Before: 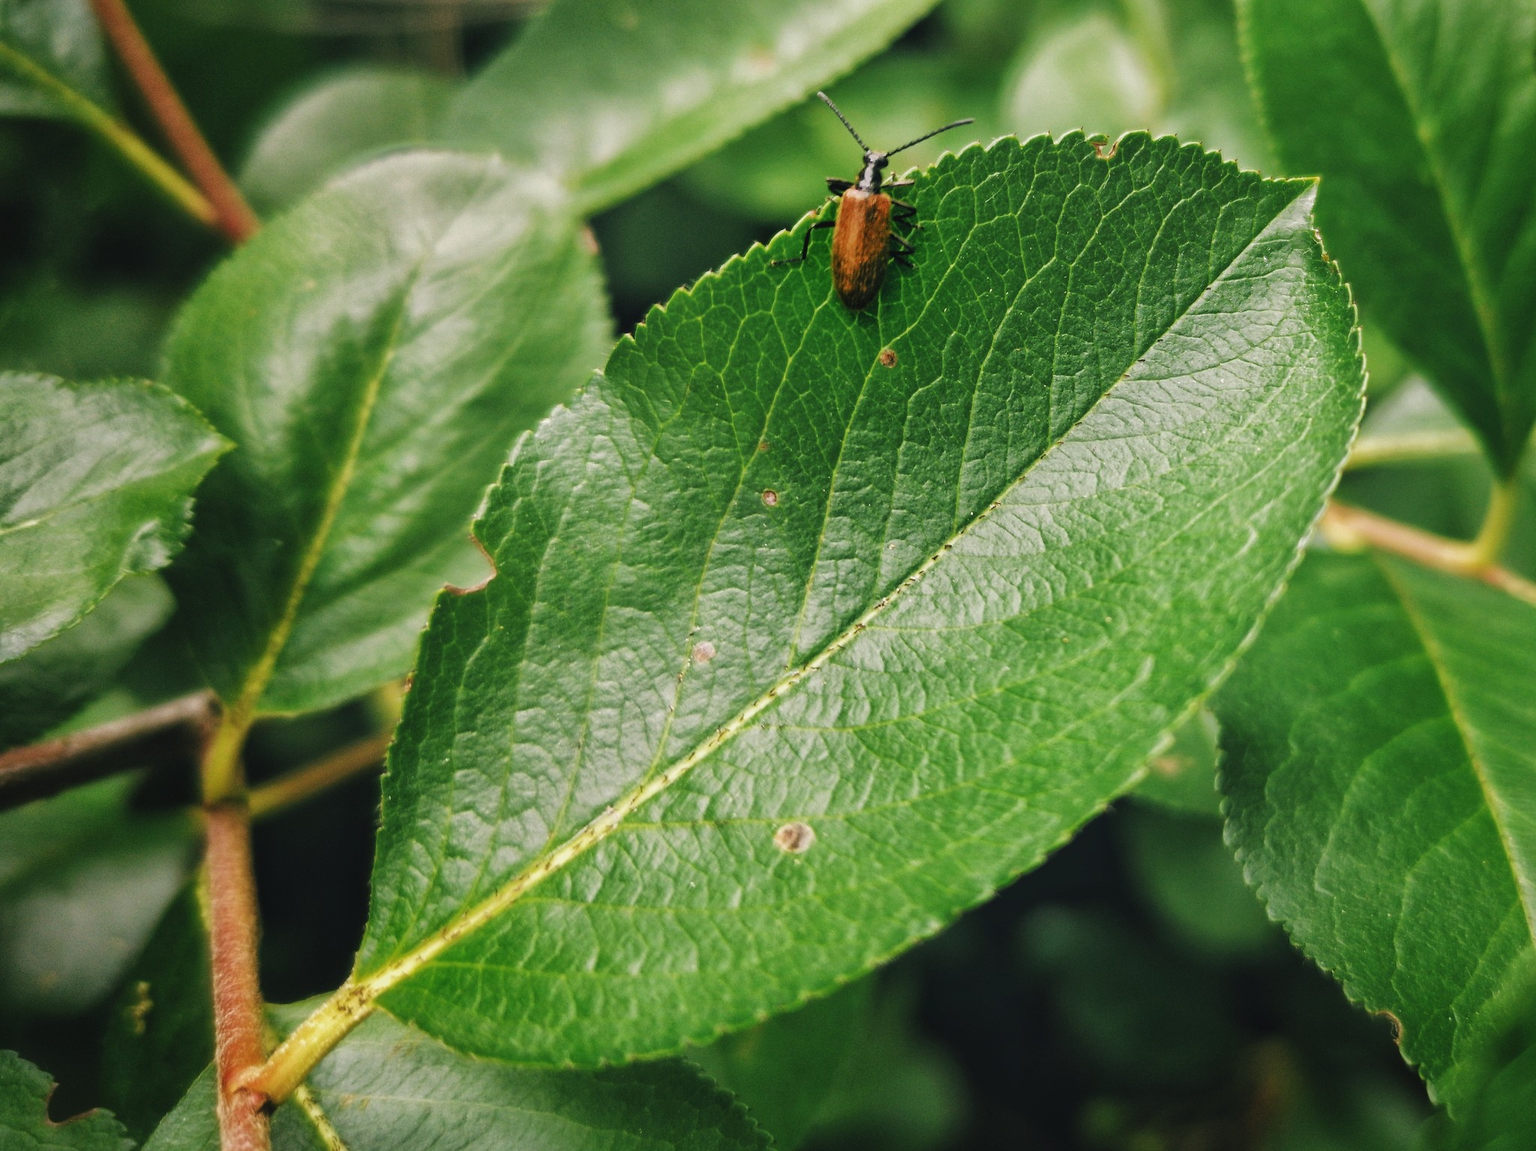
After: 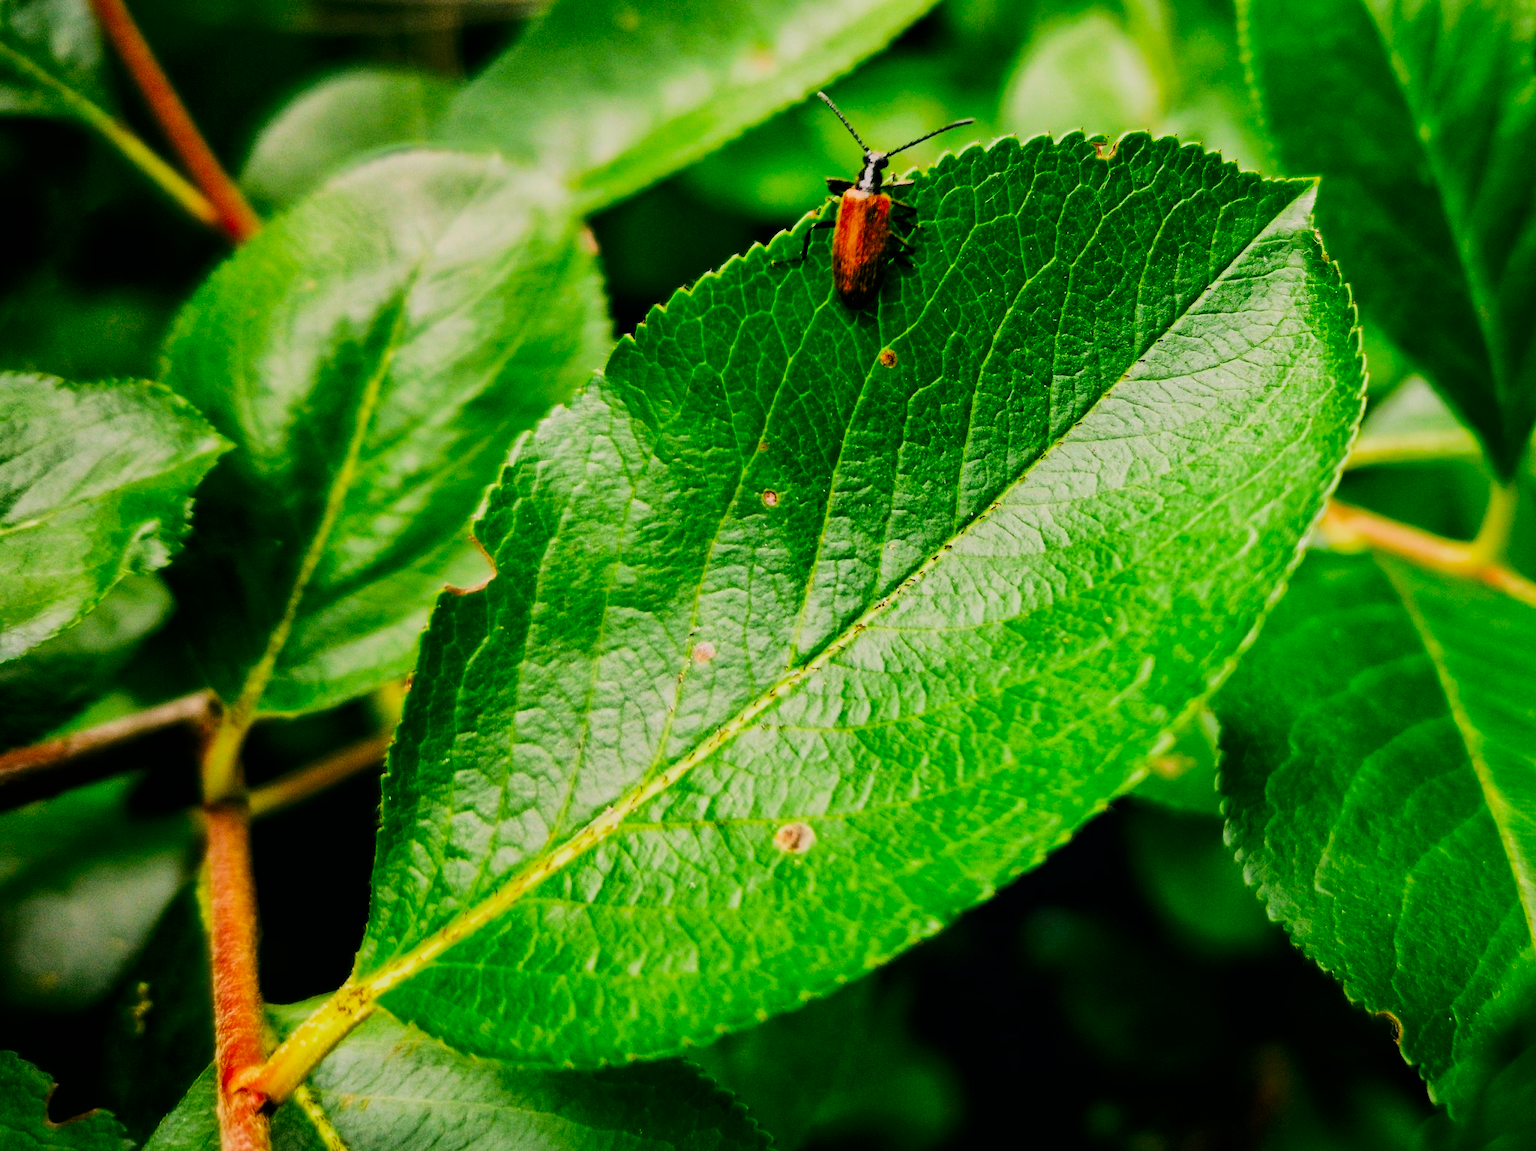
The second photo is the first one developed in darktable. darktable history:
contrast brightness saturation: contrast 0.26, brightness 0.02, saturation 0.87
filmic rgb: black relative exposure -6.15 EV, white relative exposure 6.96 EV, hardness 2.23, color science v6 (2022)
